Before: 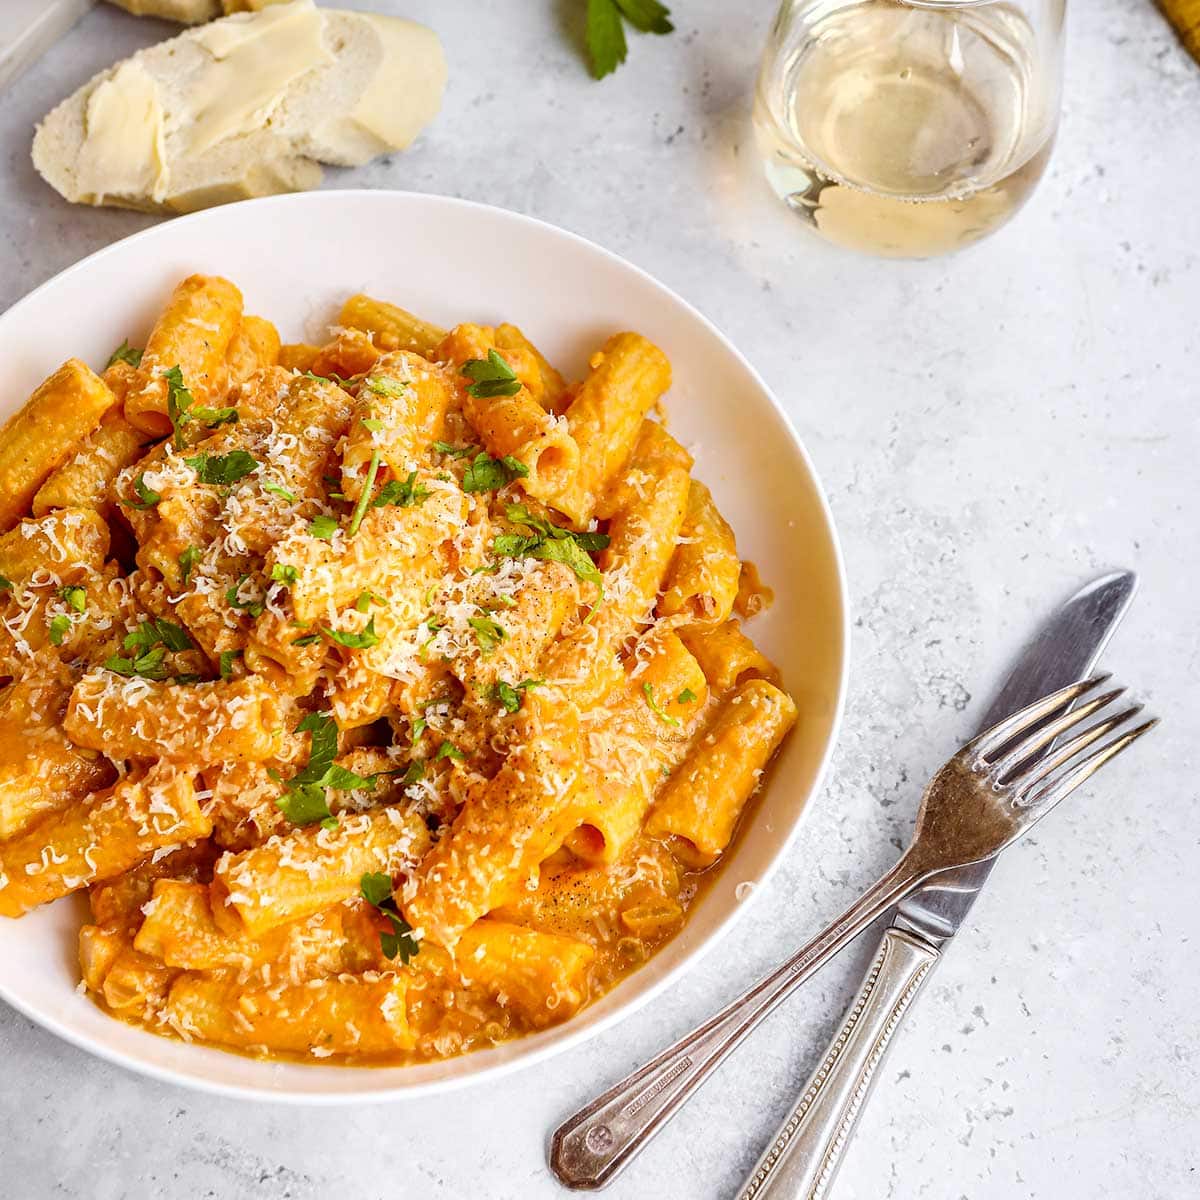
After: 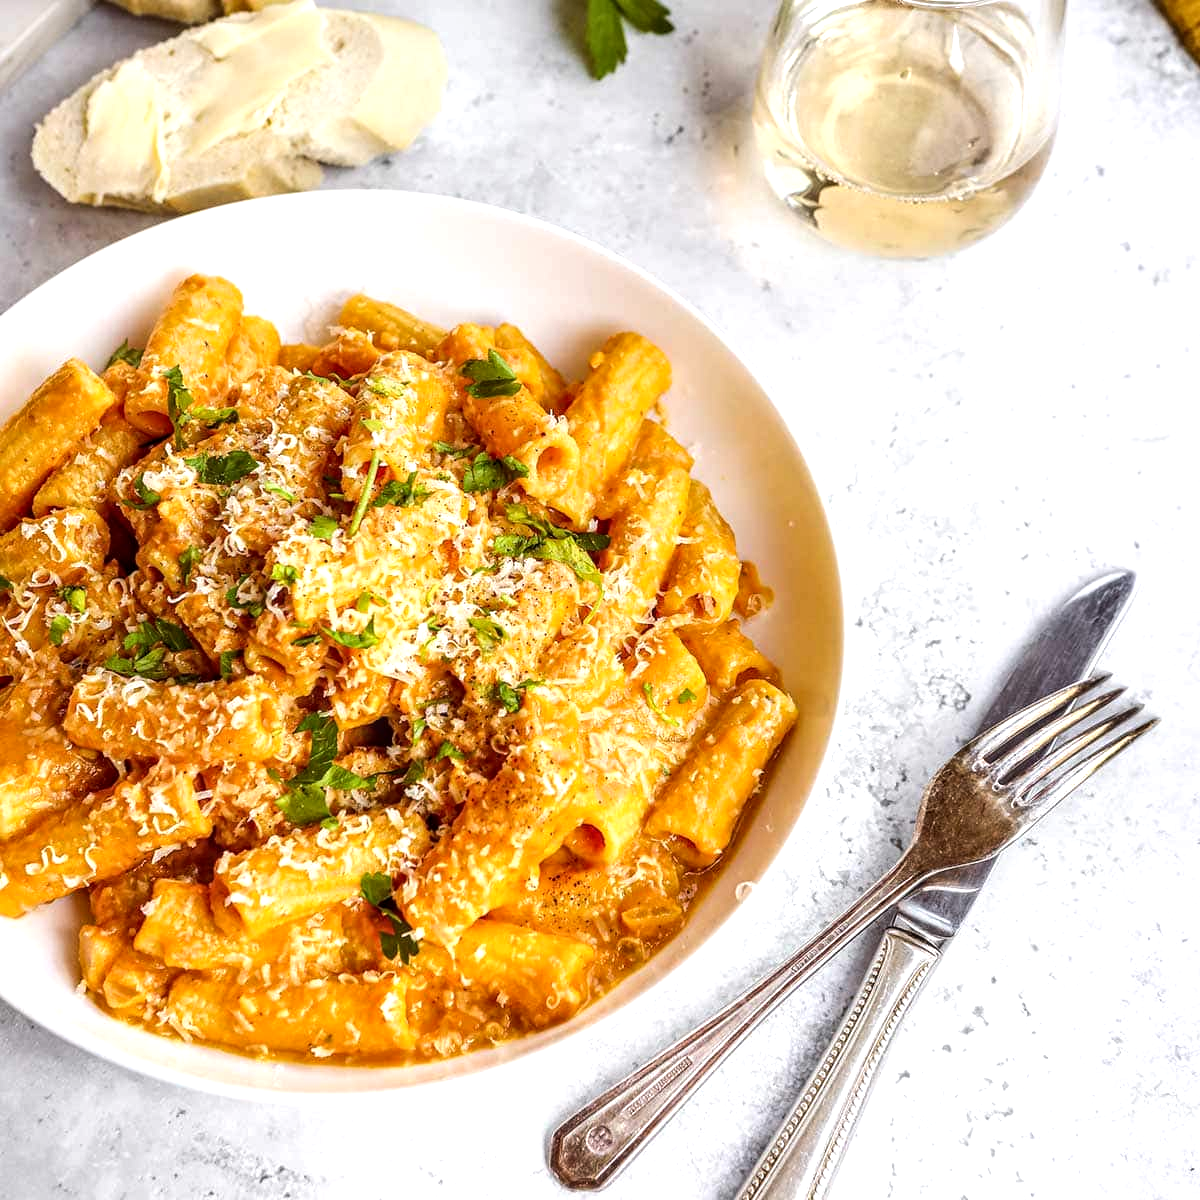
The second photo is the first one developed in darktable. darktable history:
tone equalizer: -8 EV -0.442 EV, -7 EV -0.403 EV, -6 EV -0.304 EV, -5 EV -0.21 EV, -3 EV 0.252 EV, -2 EV 0.317 EV, -1 EV 0.387 EV, +0 EV 0.414 EV, edges refinement/feathering 500, mask exposure compensation -1.57 EV, preserve details no
local contrast: on, module defaults
